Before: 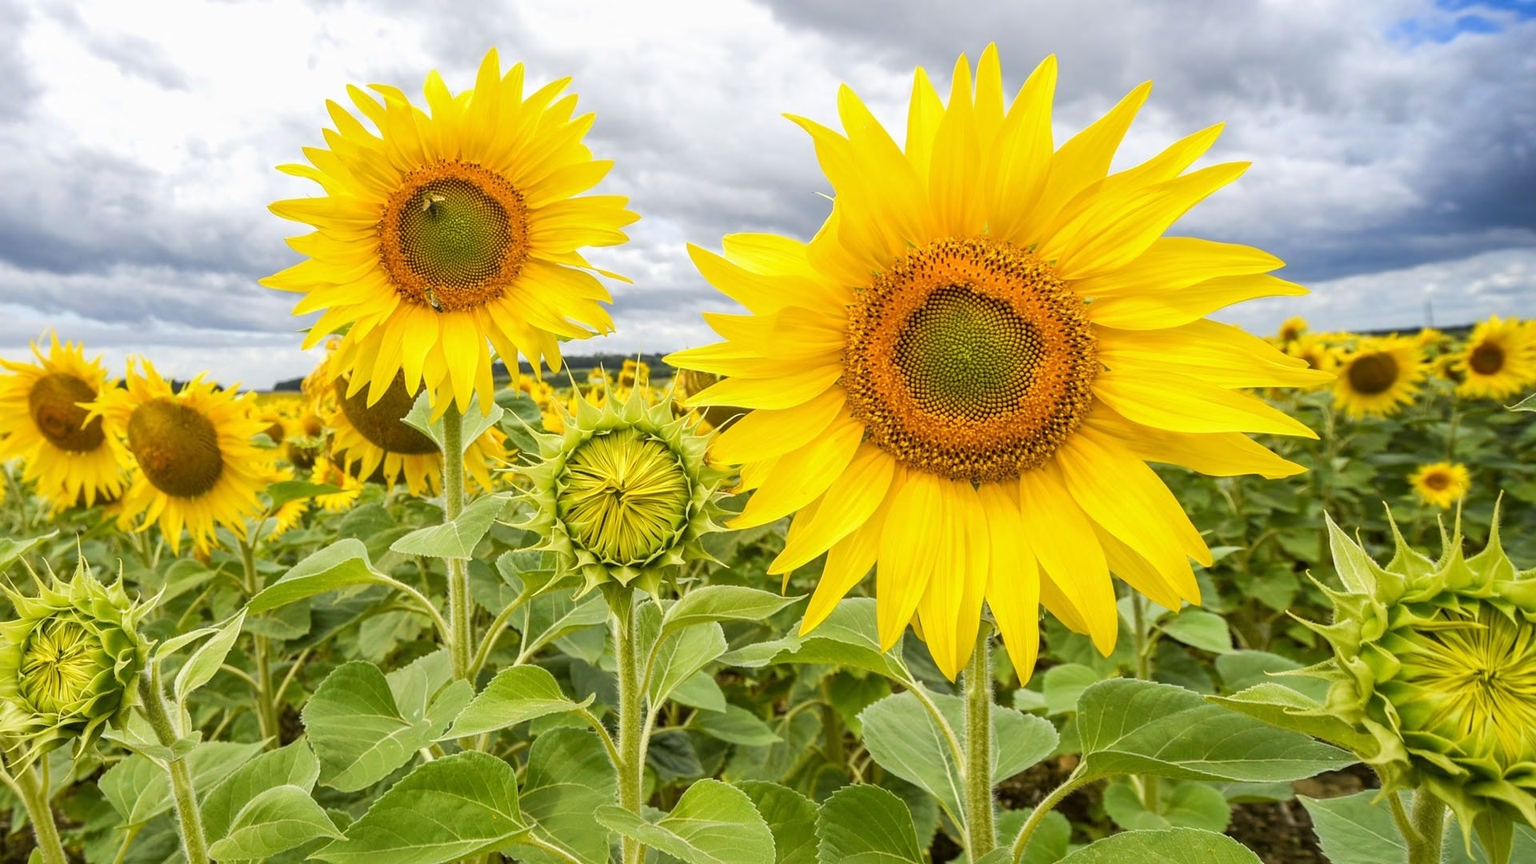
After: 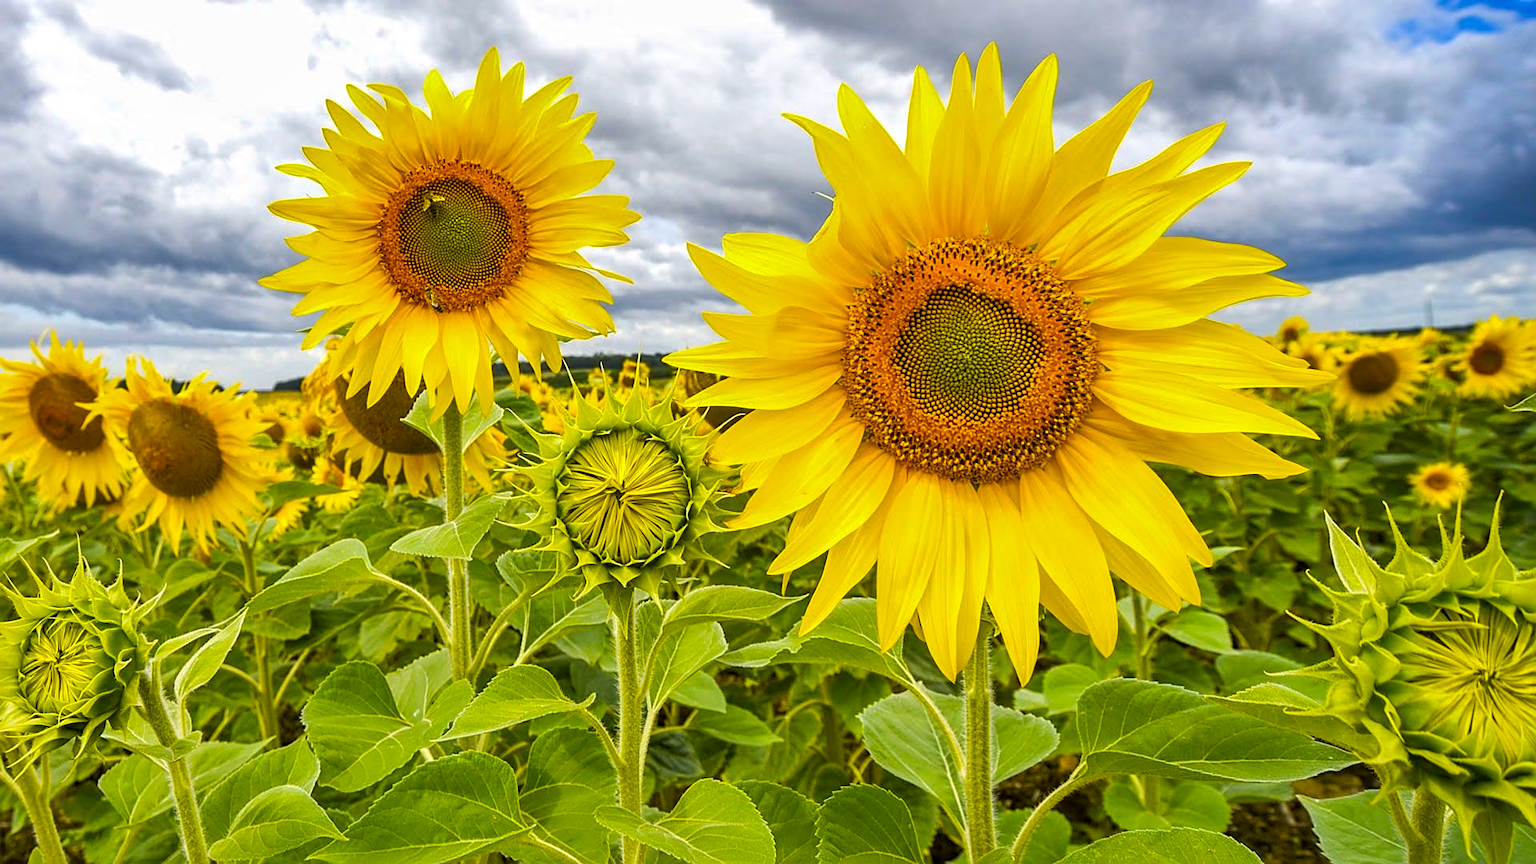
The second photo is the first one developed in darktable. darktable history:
sharpen: on, module defaults
color balance rgb: shadows lift › luminance -9.573%, perceptual saturation grading › global saturation 30.76%, global vibrance 22.861%
shadows and highlights: low approximation 0.01, soften with gaussian
local contrast: highlights 102%, shadows 98%, detail 119%, midtone range 0.2
